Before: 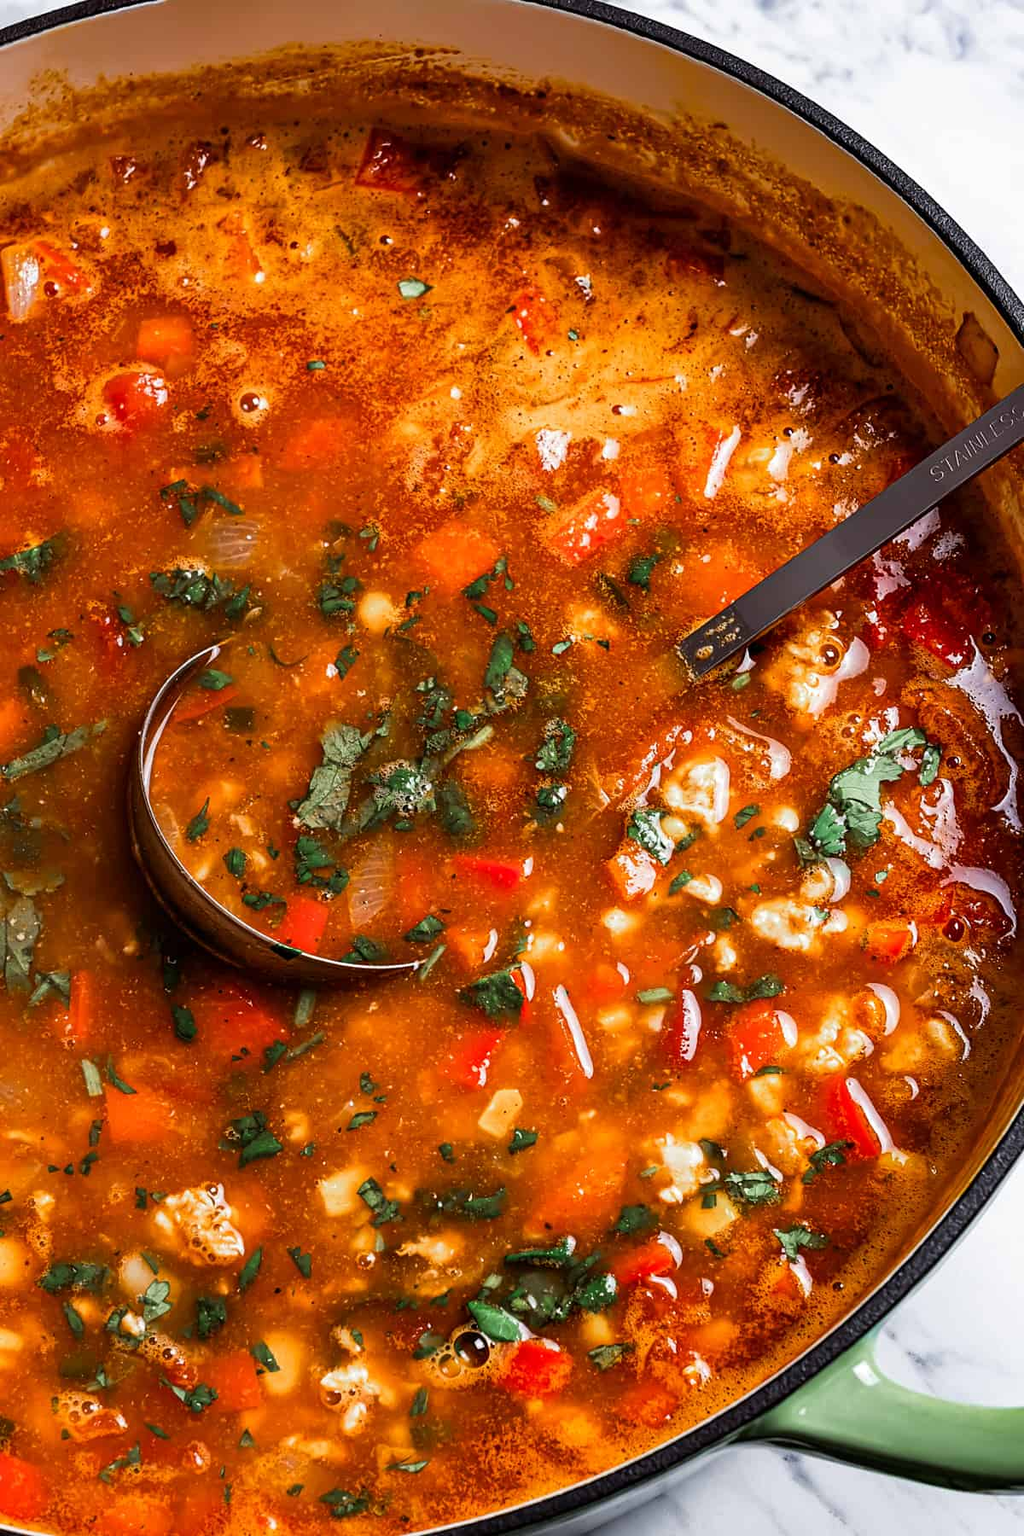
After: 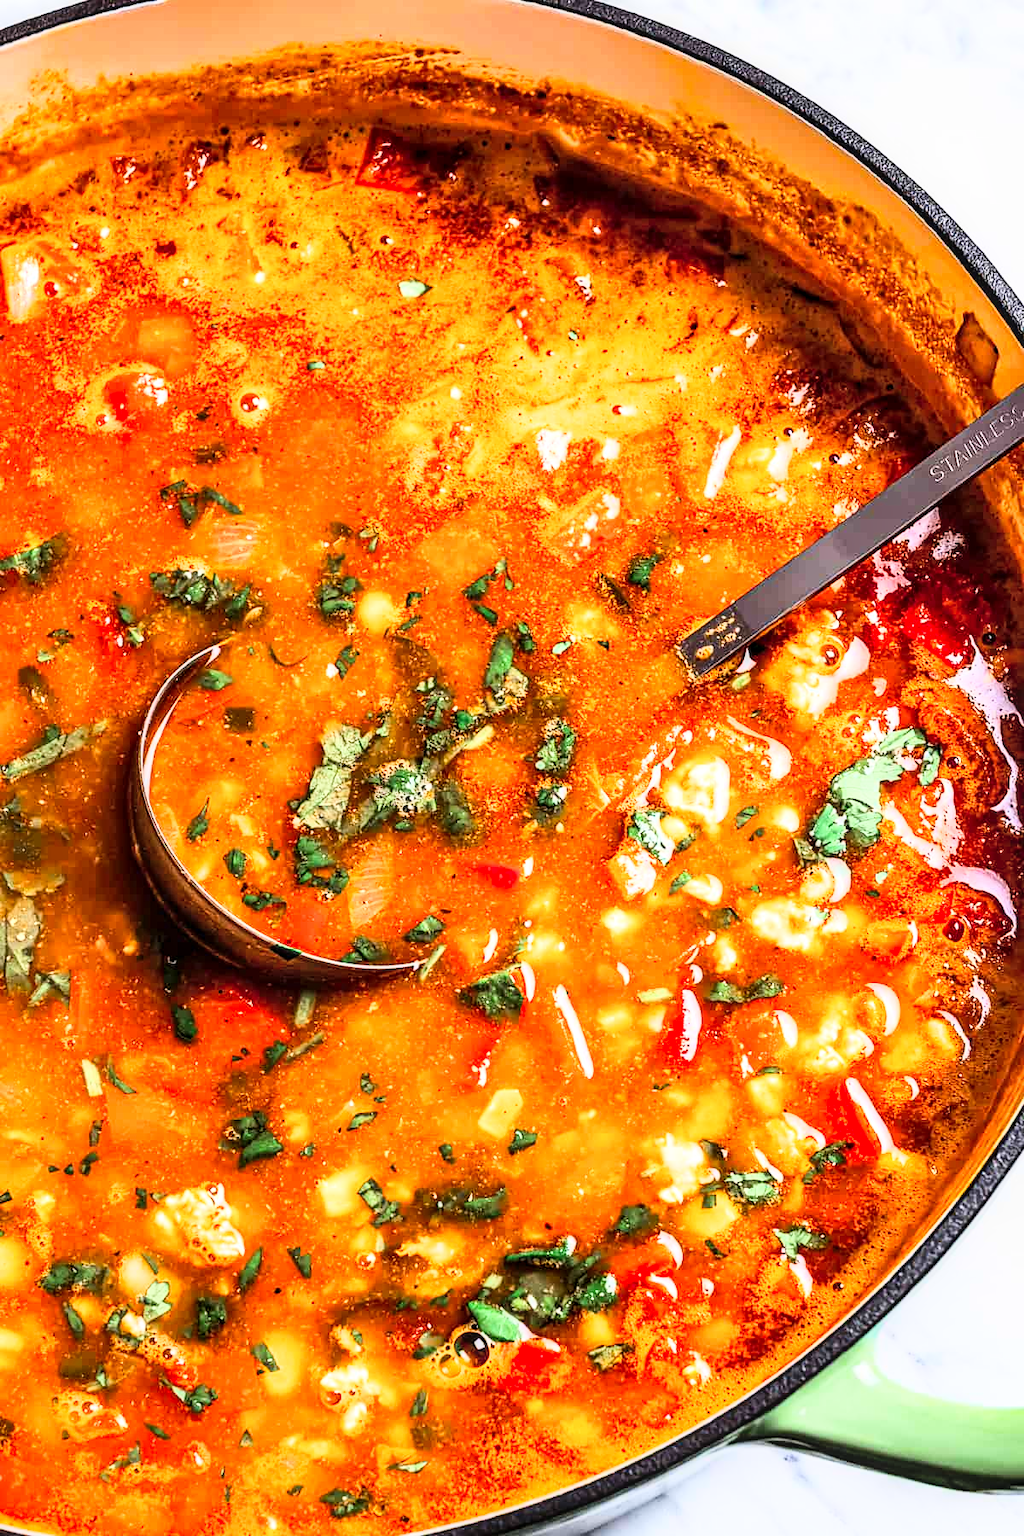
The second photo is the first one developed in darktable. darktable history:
tone curve: curves: ch0 [(0, 0) (0.003, 0.004) (0.011, 0.016) (0.025, 0.035) (0.044, 0.062) (0.069, 0.097) (0.1, 0.143) (0.136, 0.205) (0.177, 0.276) (0.224, 0.36) (0.277, 0.461) (0.335, 0.584) (0.399, 0.686) (0.468, 0.783) (0.543, 0.868) (0.623, 0.927) (0.709, 0.96) (0.801, 0.974) (0.898, 0.986) (1, 1)], color space Lab, linked channels, preserve colors none
local contrast: on, module defaults
contrast brightness saturation: saturation -0.069
